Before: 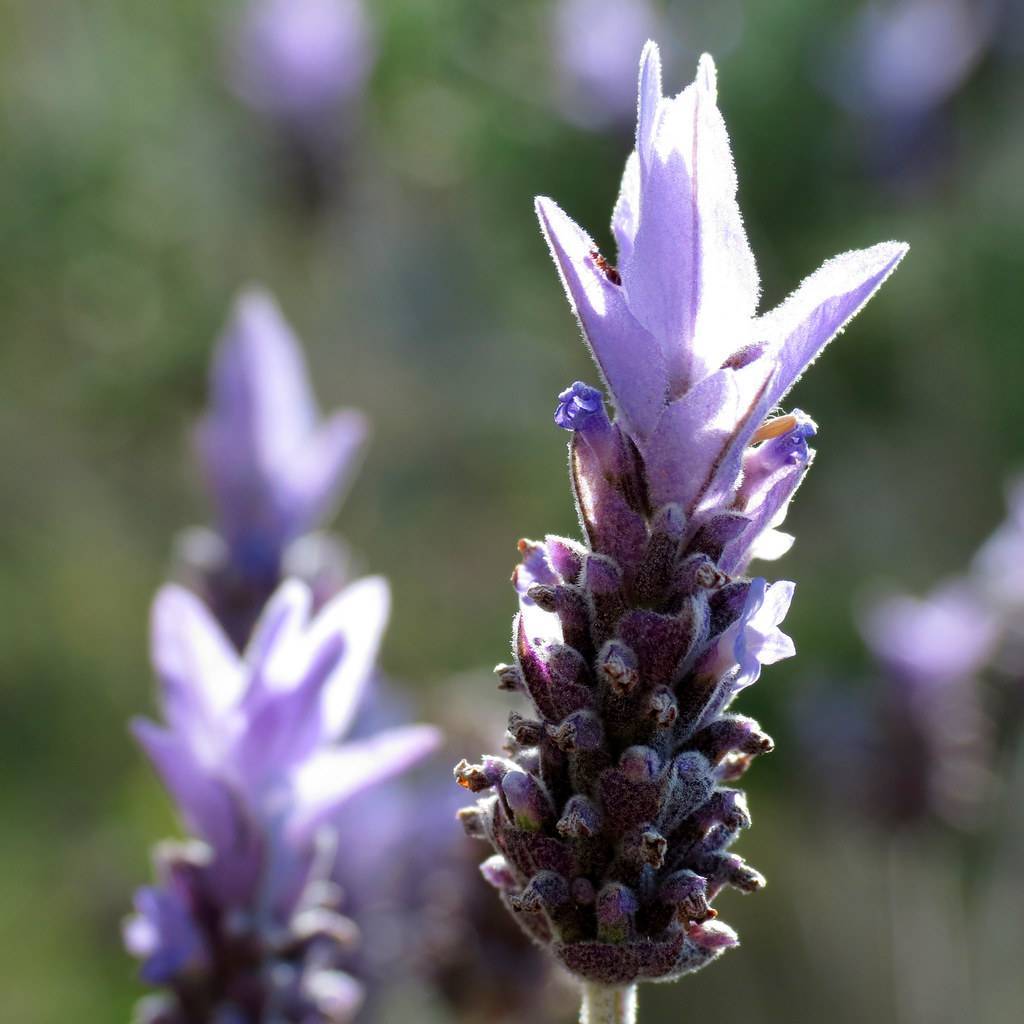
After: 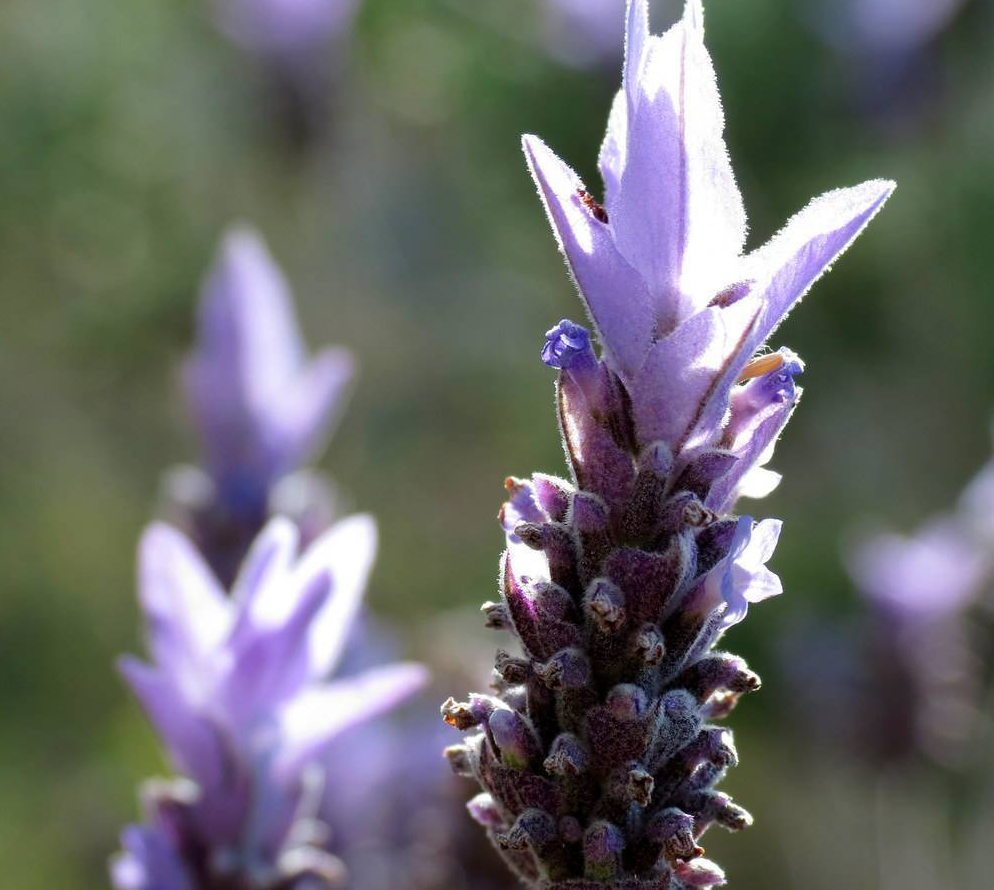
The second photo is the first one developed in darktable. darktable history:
crop: left 1.314%, top 6.126%, right 1.602%, bottom 6.922%
